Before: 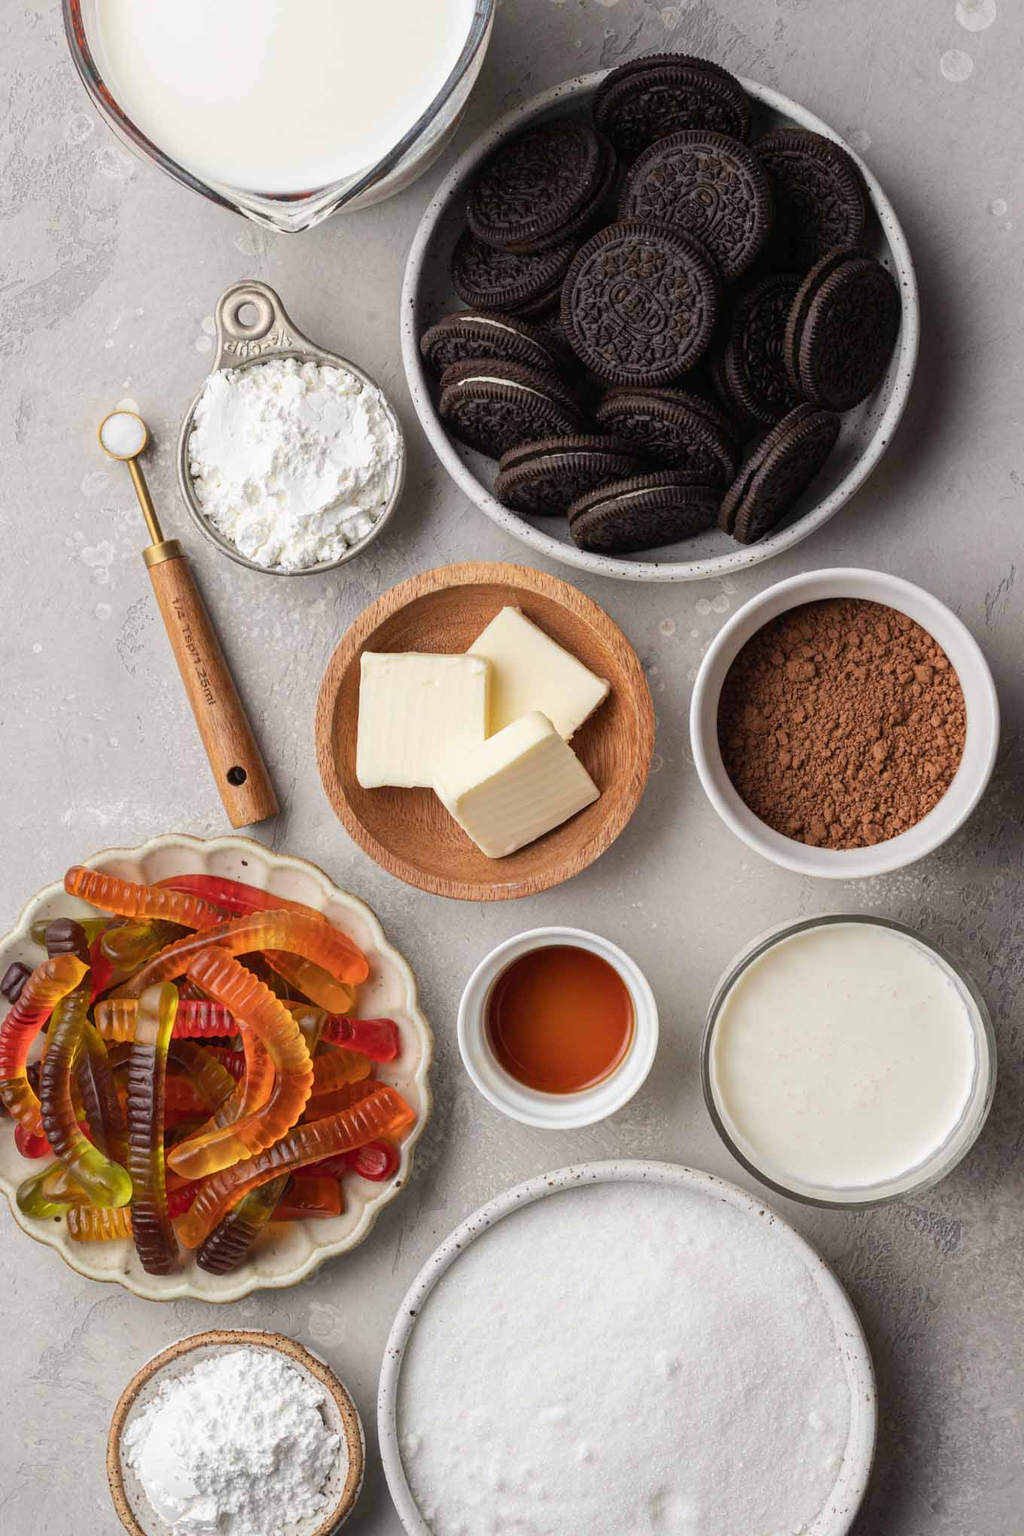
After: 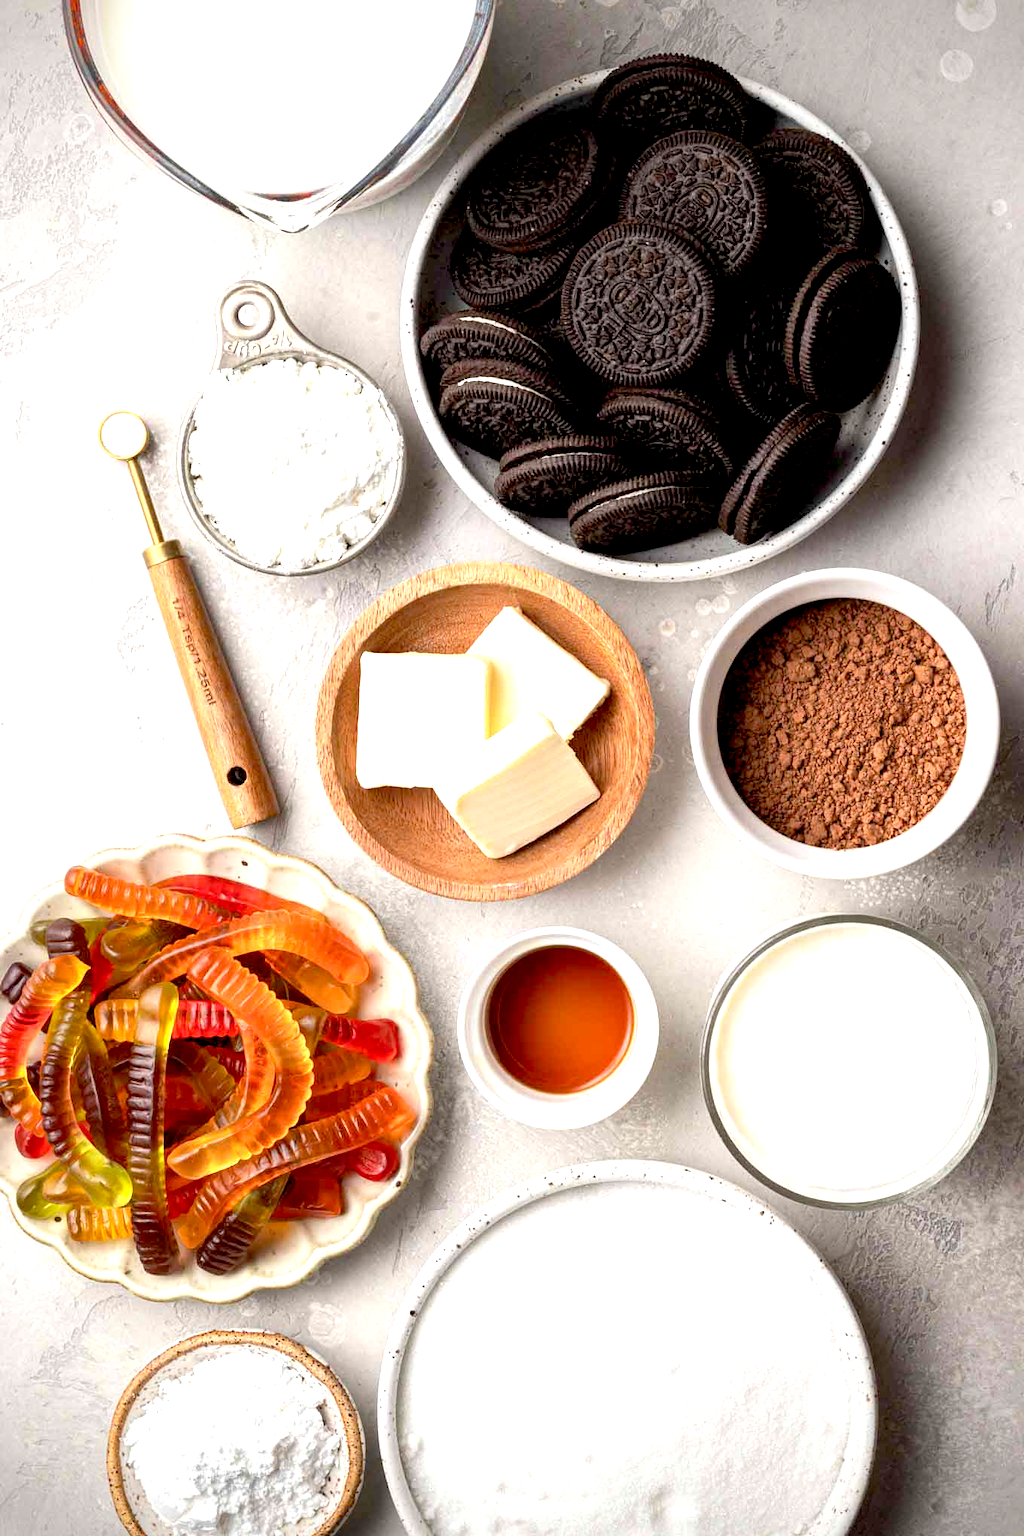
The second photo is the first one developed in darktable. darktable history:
exposure: black level correction 0.011, exposure 1.088 EV, compensate exposure bias true, compensate highlight preservation false
vignetting: fall-off start 88.53%, fall-off radius 44.2%, saturation 0.376, width/height ratio 1.161
